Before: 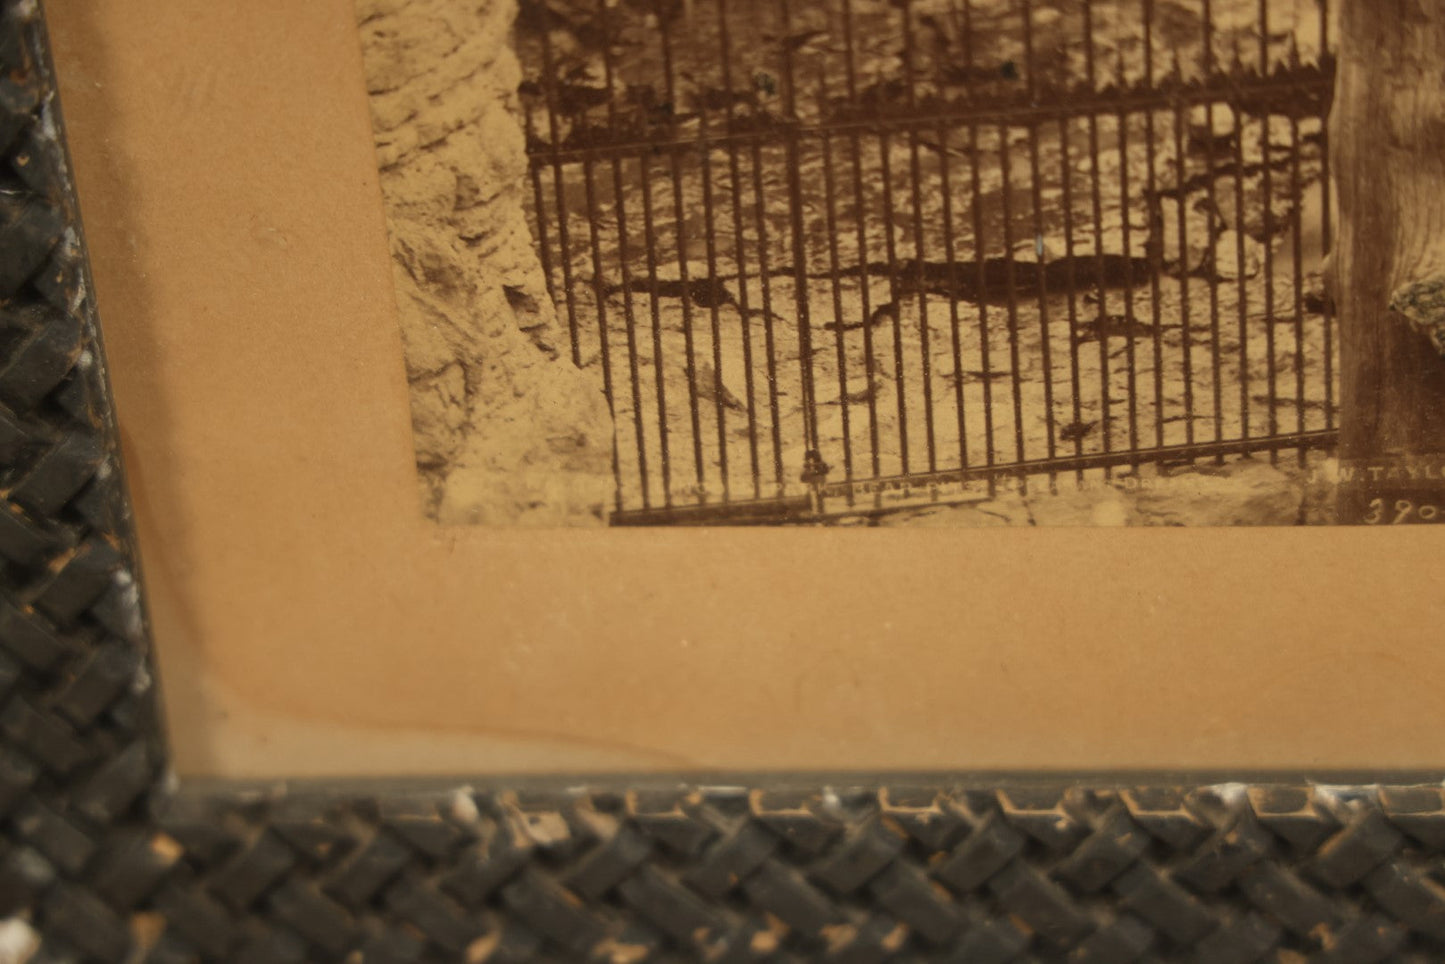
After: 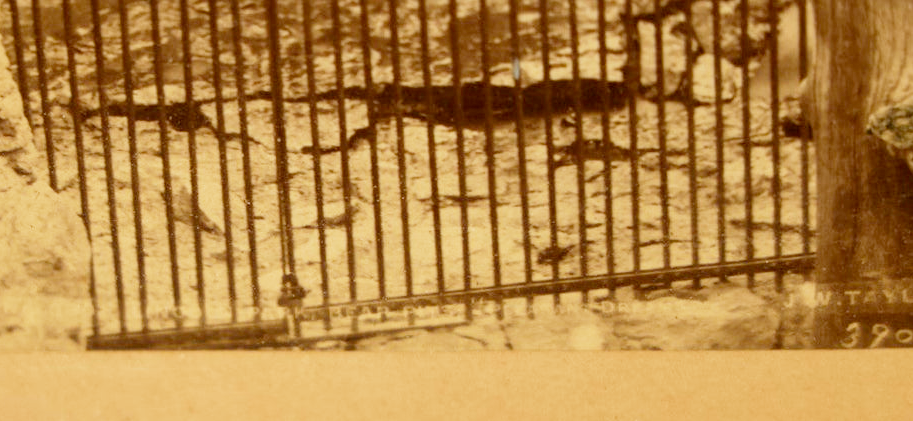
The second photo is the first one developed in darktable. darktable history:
crop: left 36.232%, top 18.266%, right 0.562%, bottom 37.995%
color balance rgb: shadows lift › chroma 0.703%, shadows lift › hue 111.2°, power › luminance -3.937%, power › hue 142.07°, perceptual saturation grading › global saturation 0.49%, global vibrance 20%
filmic rgb: black relative exposure -7.76 EV, white relative exposure 4.4 EV, hardness 3.75, latitude 49.42%, contrast 1.1, preserve chrominance no, color science v4 (2020), contrast in shadows soft
exposure: black level correction 0.001, exposure 0.958 EV, compensate highlight preservation false
